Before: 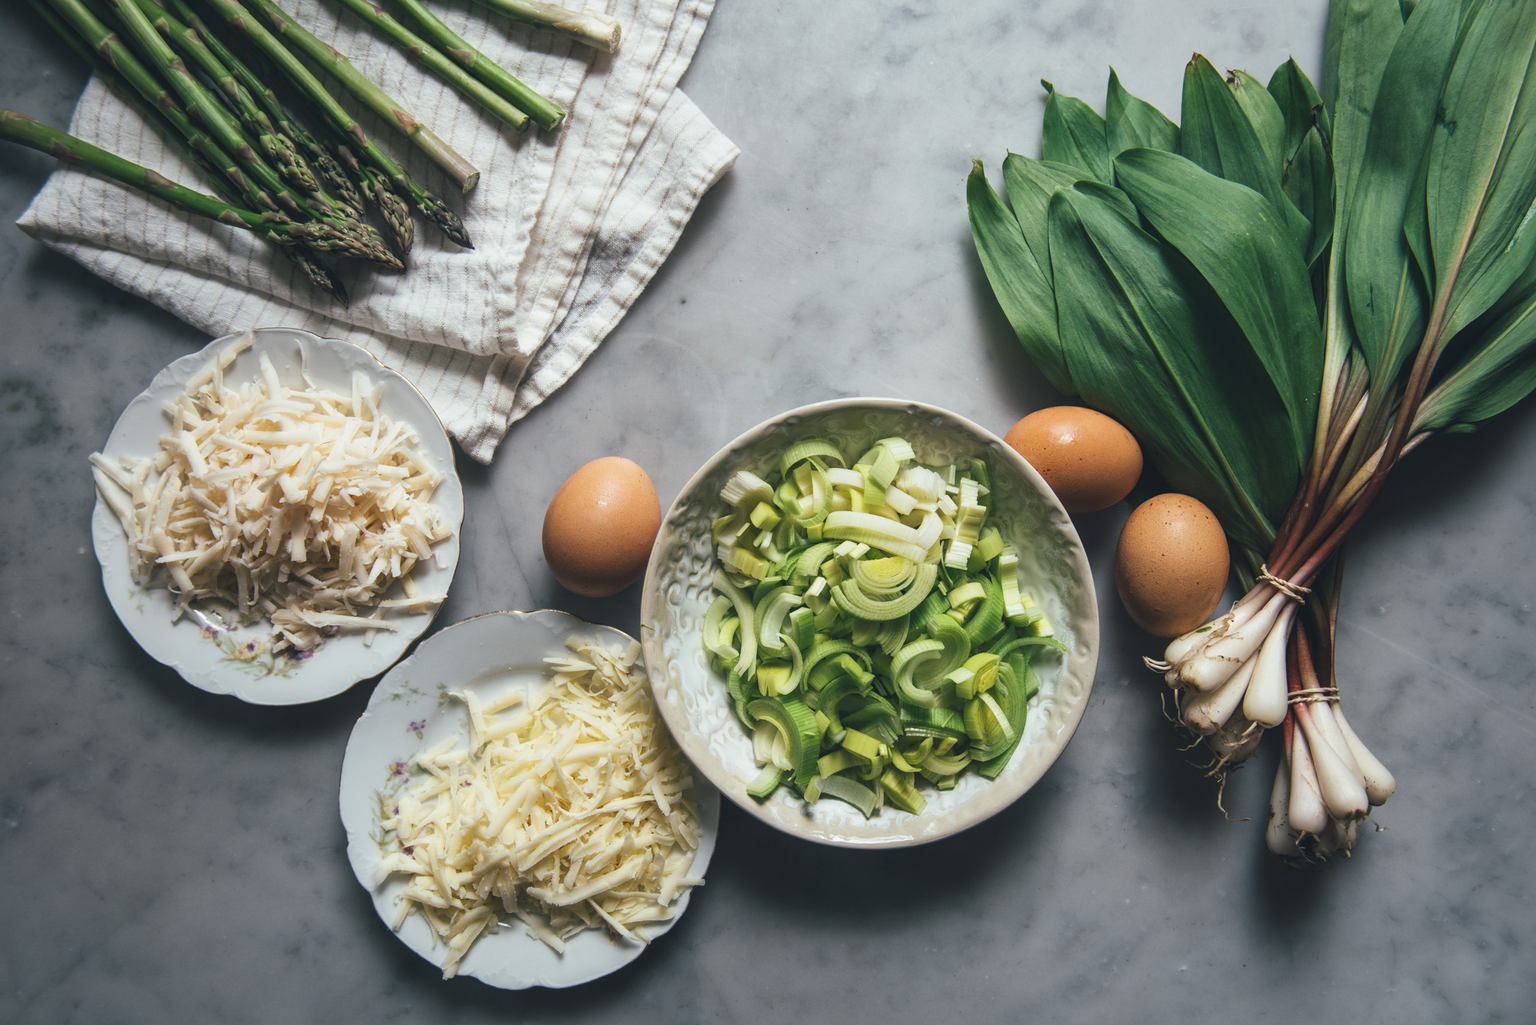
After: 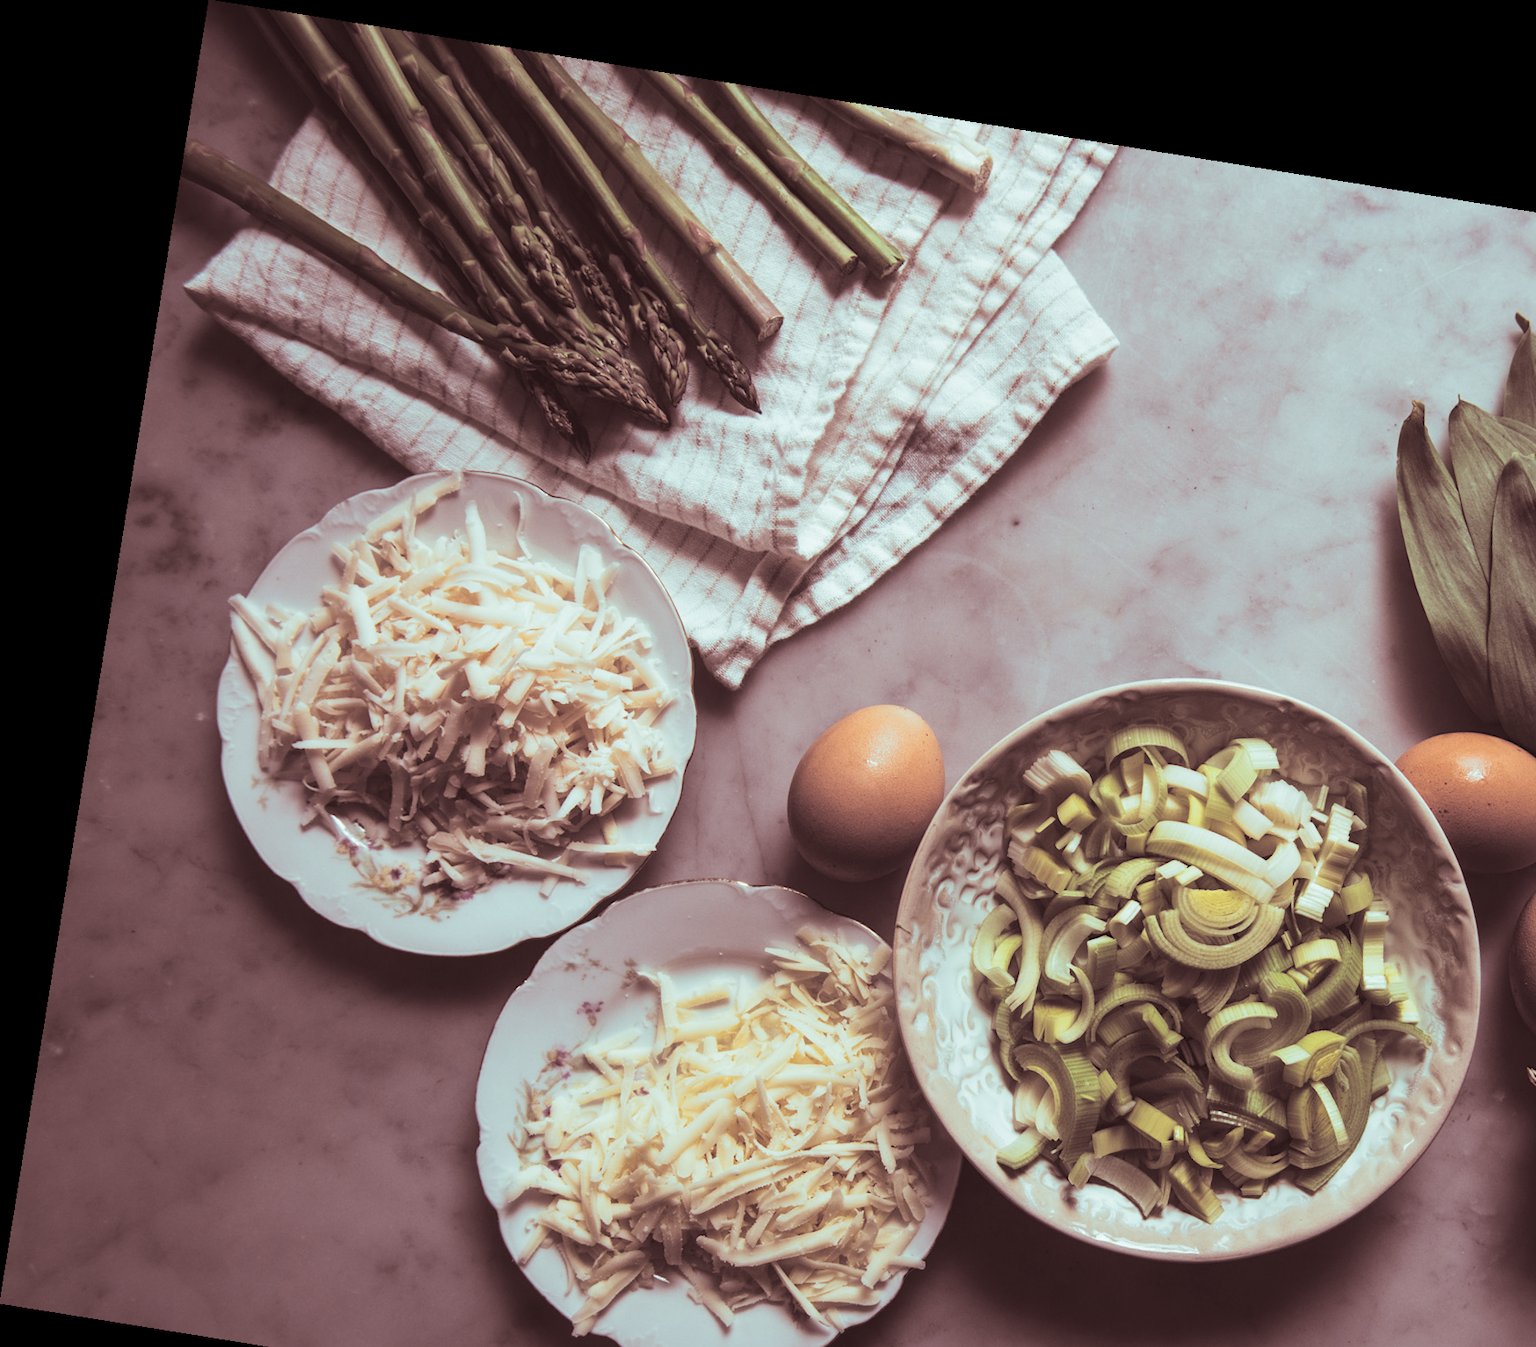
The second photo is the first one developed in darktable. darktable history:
rotate and perspective: rotation 9.12°, automatic cropping off
split-toning: shadows › saturation 0.3, highlights › hue 180°, highlights › saturation 0.3, compress 0%
crop: right 28.885%, bottom 16.626%
